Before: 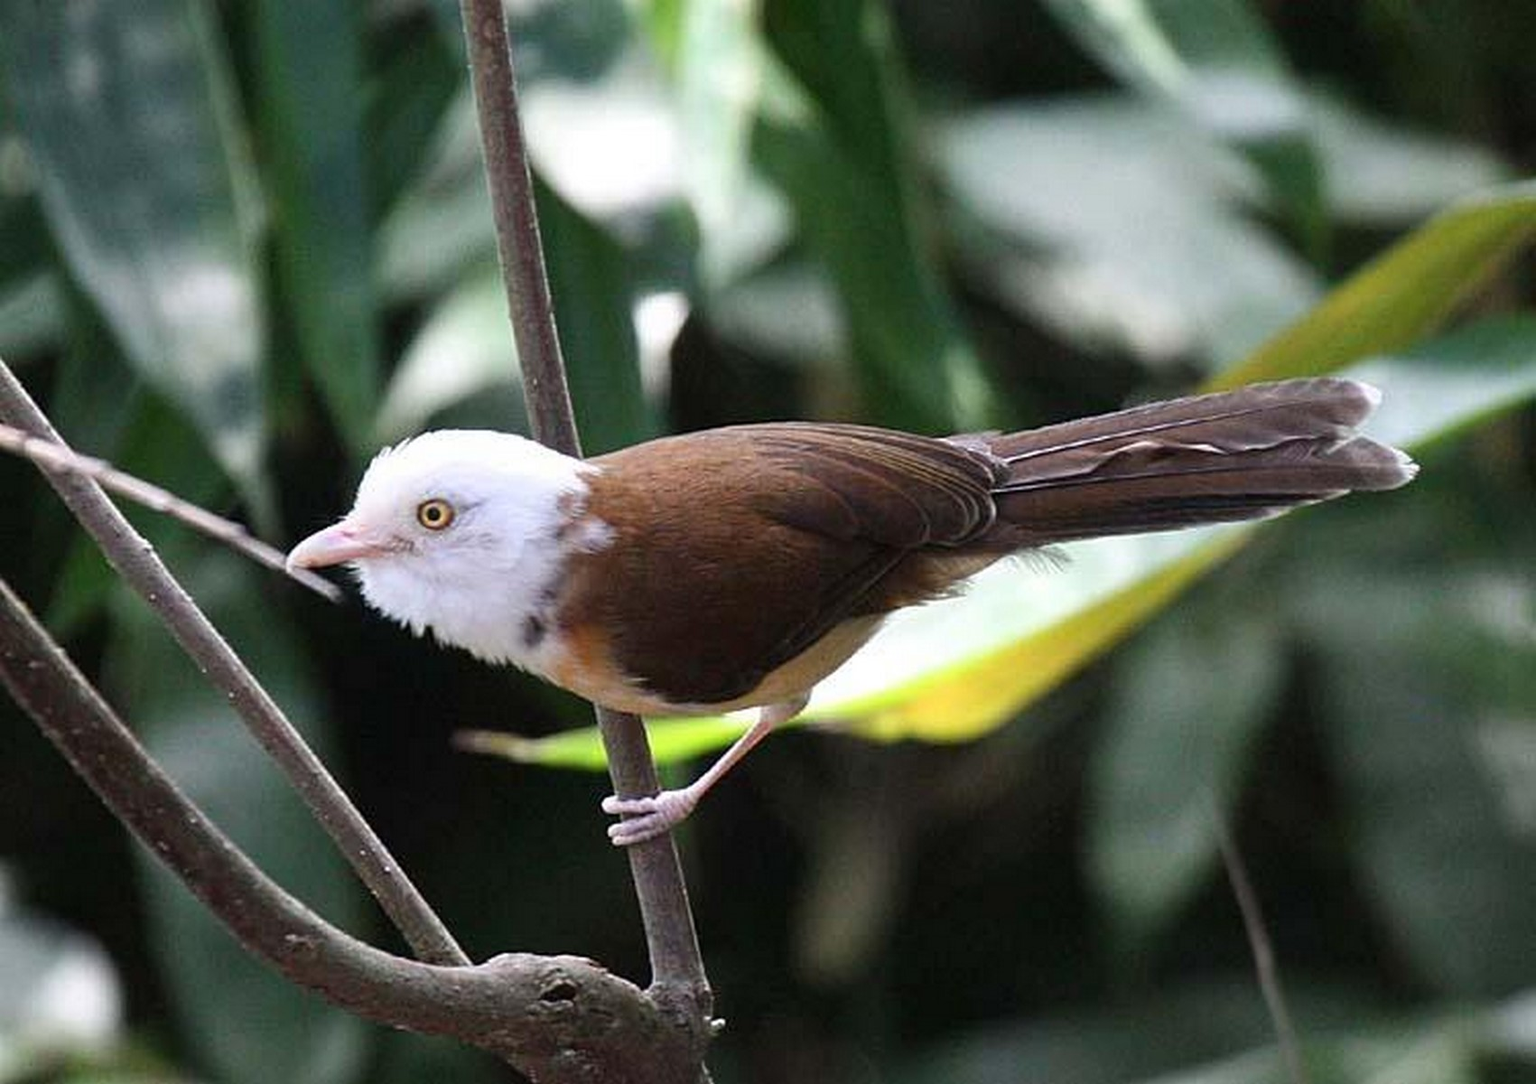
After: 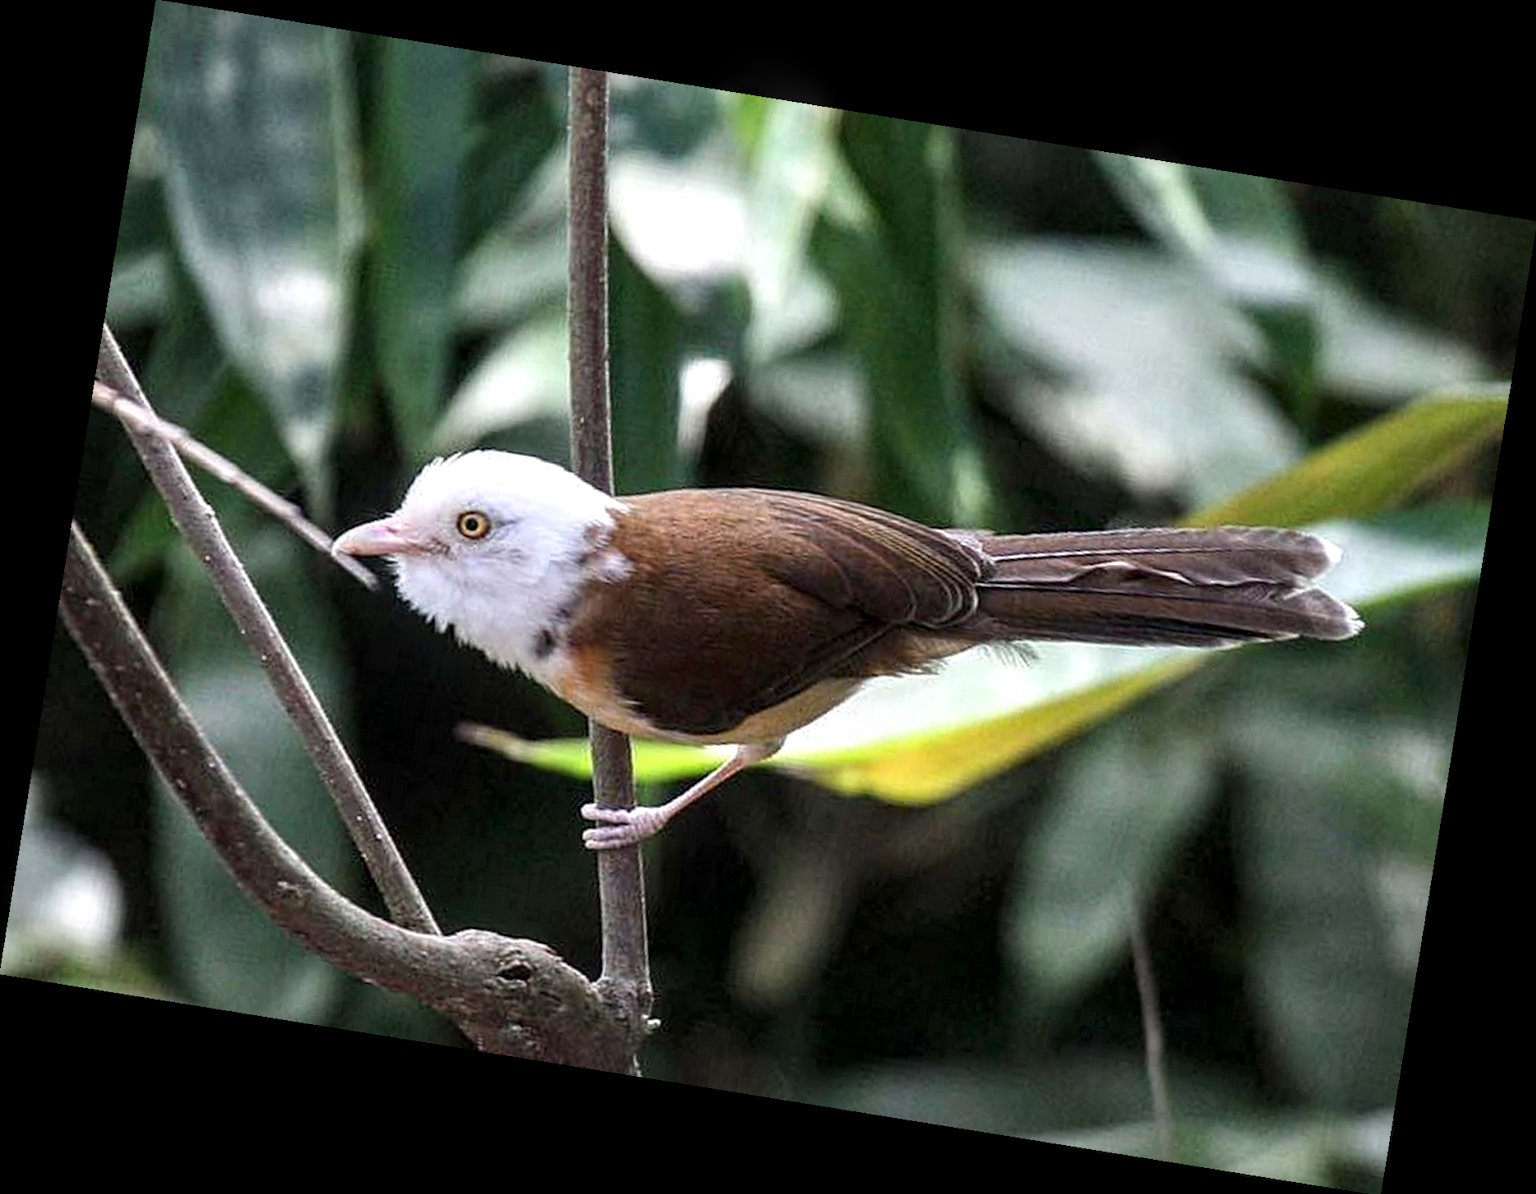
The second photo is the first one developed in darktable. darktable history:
rotate and perspective: rotation 9.12°, automatic cropping off
local contrast: detail 150%
